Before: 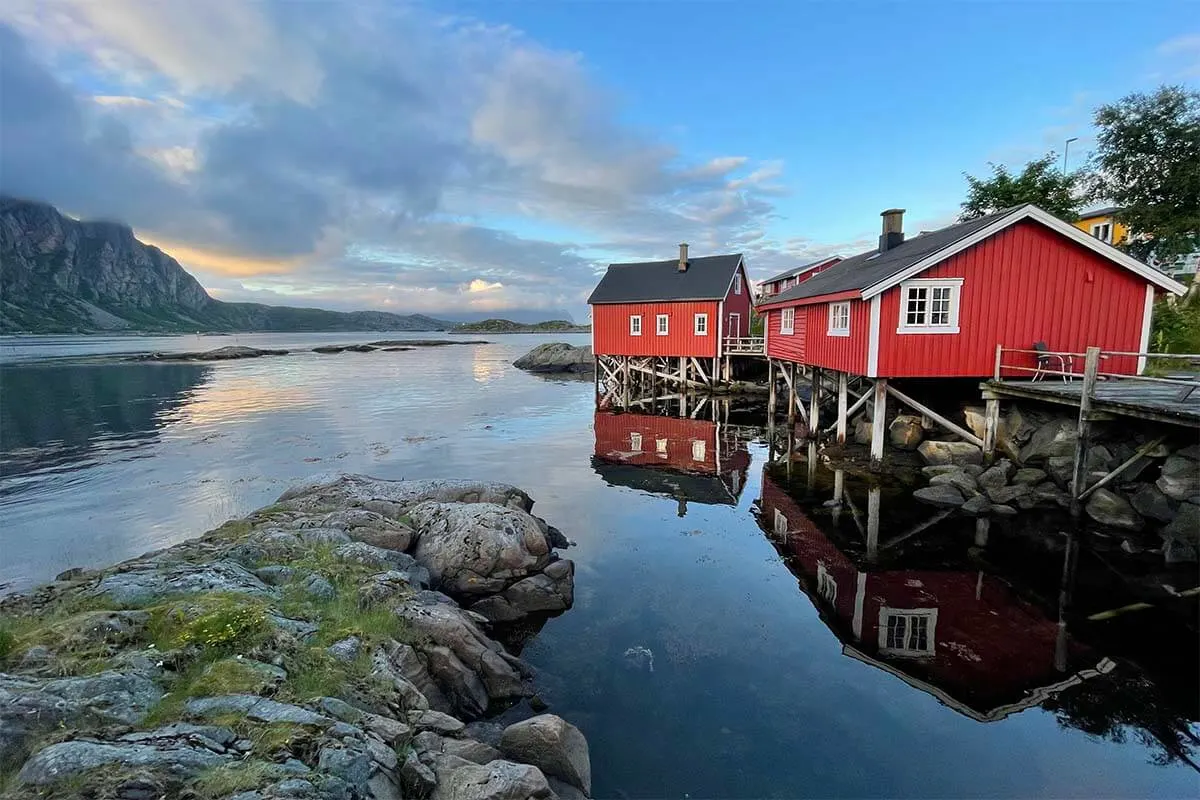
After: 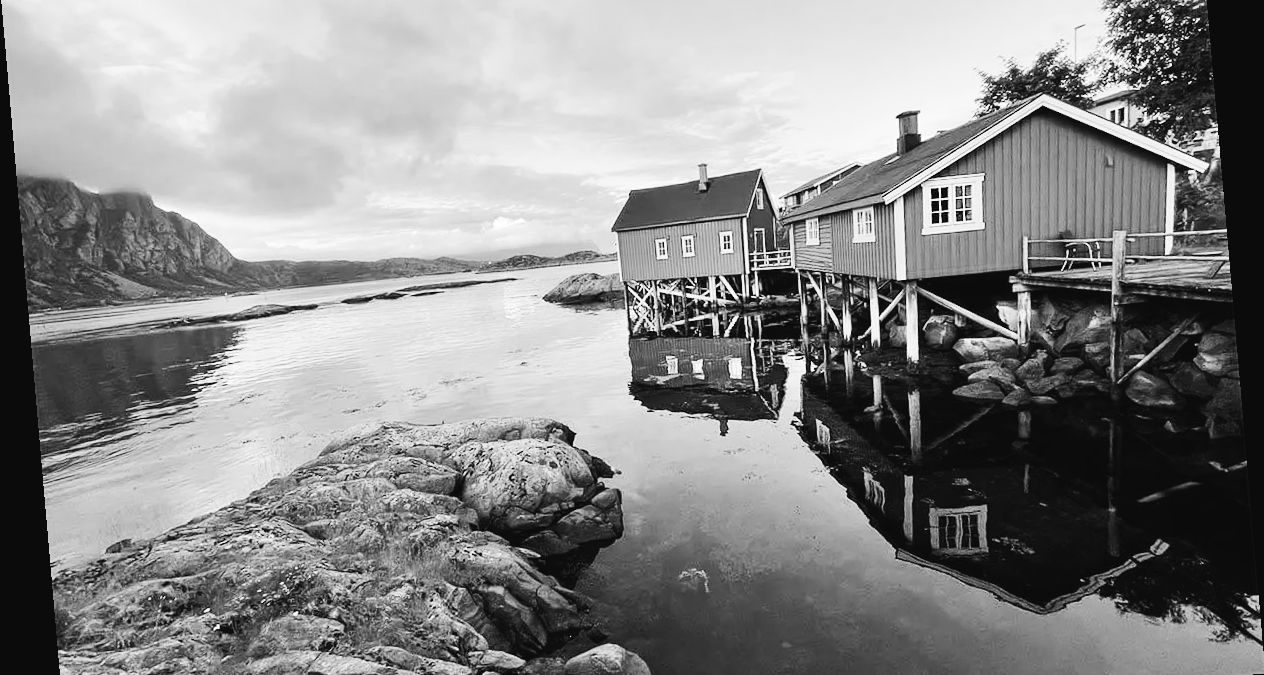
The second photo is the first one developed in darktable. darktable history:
monochrome: on, module defaults
tone curve: curves: ch0 [(0, 0.029) (0.071, 0.087) (0.223, 0.265) (0.447, 0.605) (0.654, 0.823) (0.861, 0.943) (1, 0.981)]; ch1 [(0, 0) (0.353, 0.344) (0.447, 0.449) (0.502, 0.501) (0.547, 0.54) (0.57, 0.582) (0.608, 0.608) (0.618, 0.631) (0.657, 0.699) (1, 1)]; ch2 [(0, 0) (0.34, 0.314) (0.456, 0.456) (0.5, 0.503) (0.528, 0.54) (0.557, 0.577) (0.589, 0.626) (1, 1)], color space Lab, independent channels, preserve colors none
tone equalizer: -8 EV -0.417 EV, -7 EV -0.389 EV, -6 EV -0.333 EV, -5 EV -0.222 EV, -3 EV 0.222 EV, -2 EV 0.333 EV, -1 EV 0.389 EV, +0 EV 0.417 EV, edges refinement/feathering 500, mask exposure compensation -1.57 EV, preserve details no
rotate and perspective: rotation -4.98°, automatic cropping off
crop: top 13.819%, bottom 11.169%
